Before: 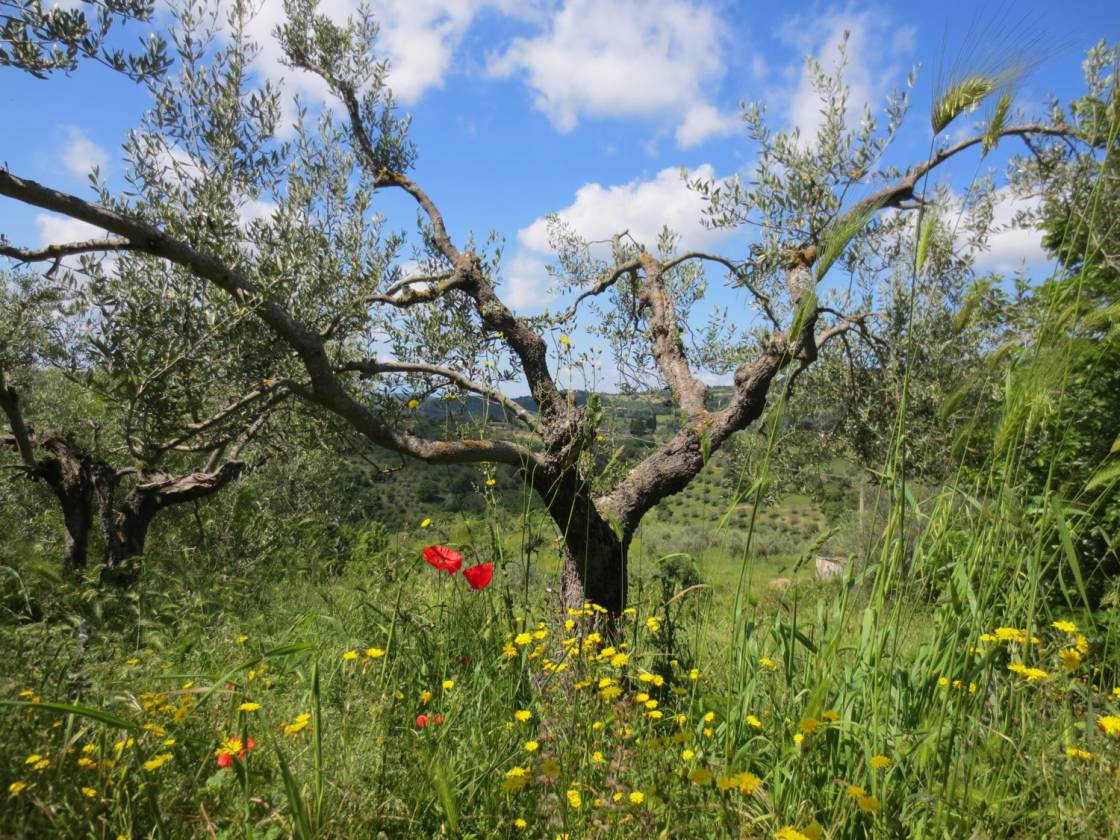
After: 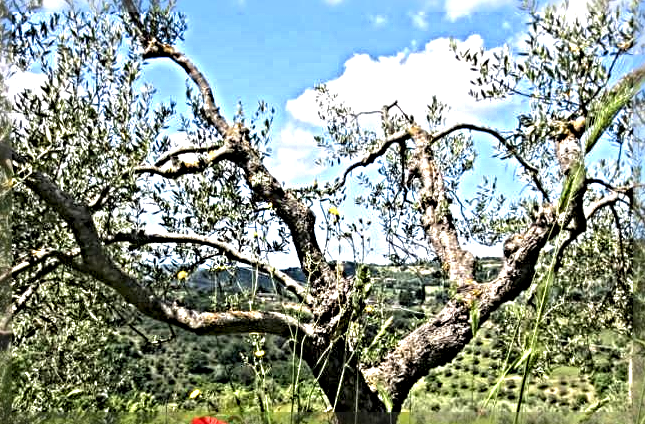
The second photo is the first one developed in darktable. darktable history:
local contrast: on, module defaults
sharpen: radius 6.278, amount 1.785, threshold 0.045
exposure: exposure 0.758 EV, compensate highlight preservation false
crop: left 20.686%, top 15.384%, right 21.676%, bottom 34.057%
